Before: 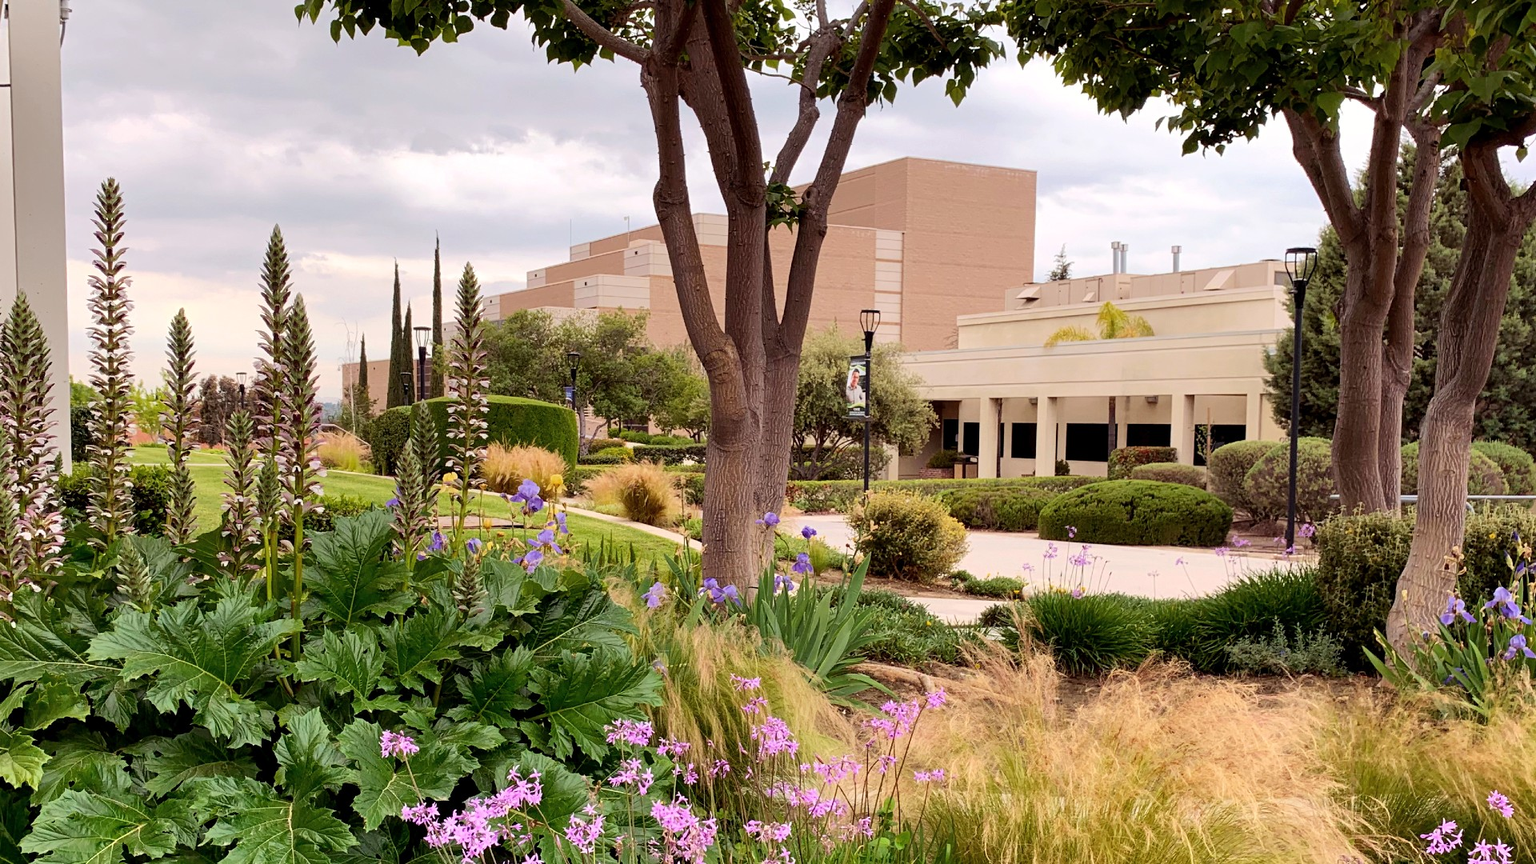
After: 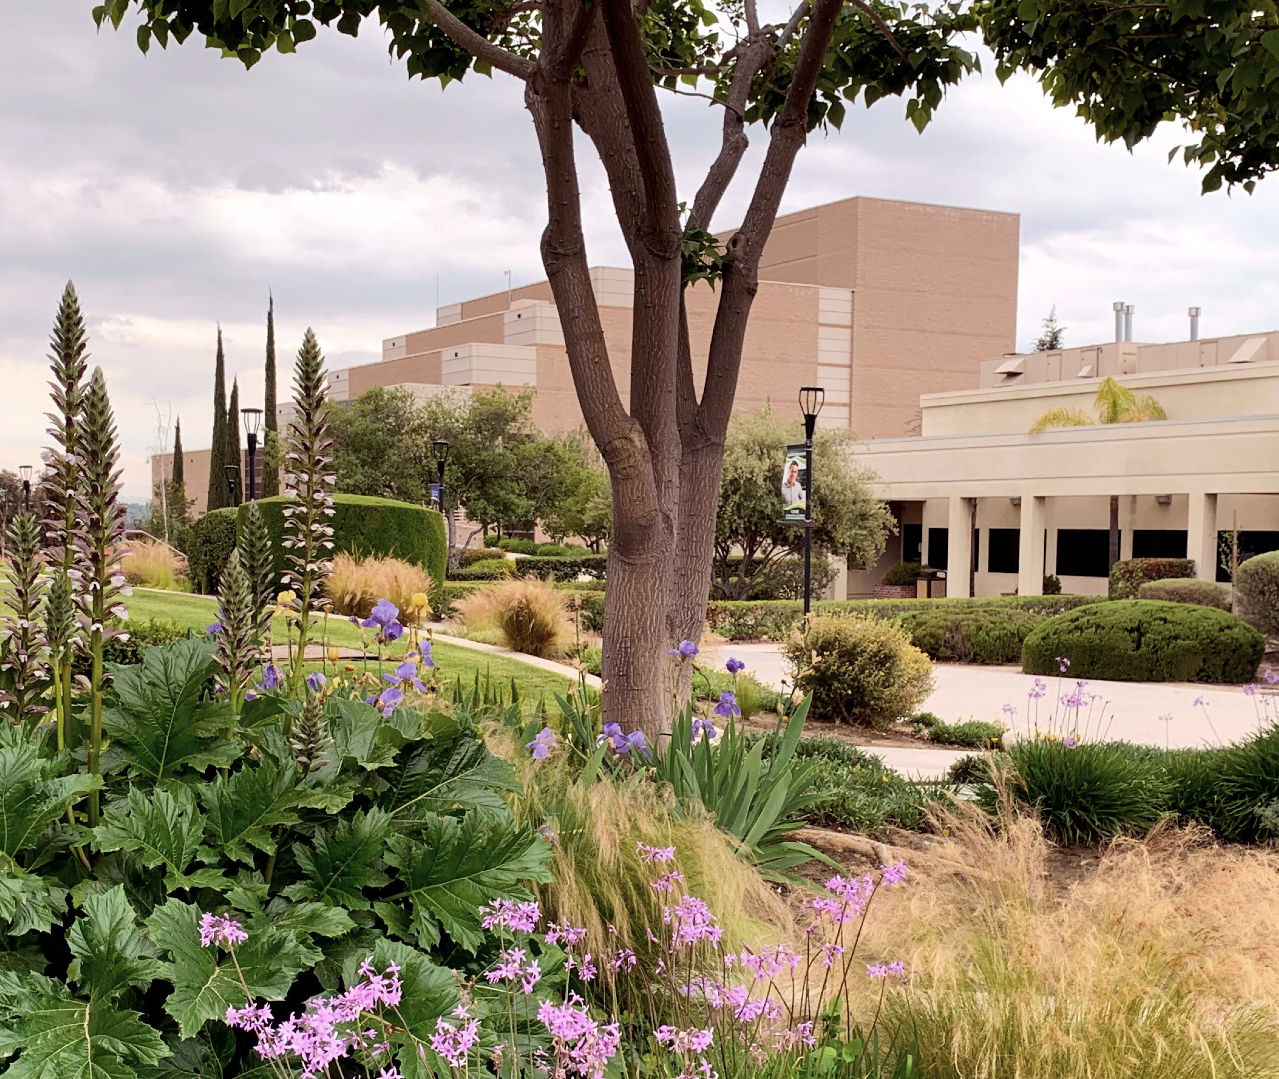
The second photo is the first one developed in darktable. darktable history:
contrast brightness saturation: saturation -0.17
crop and rotate: left 14.385%, right 18.948%
